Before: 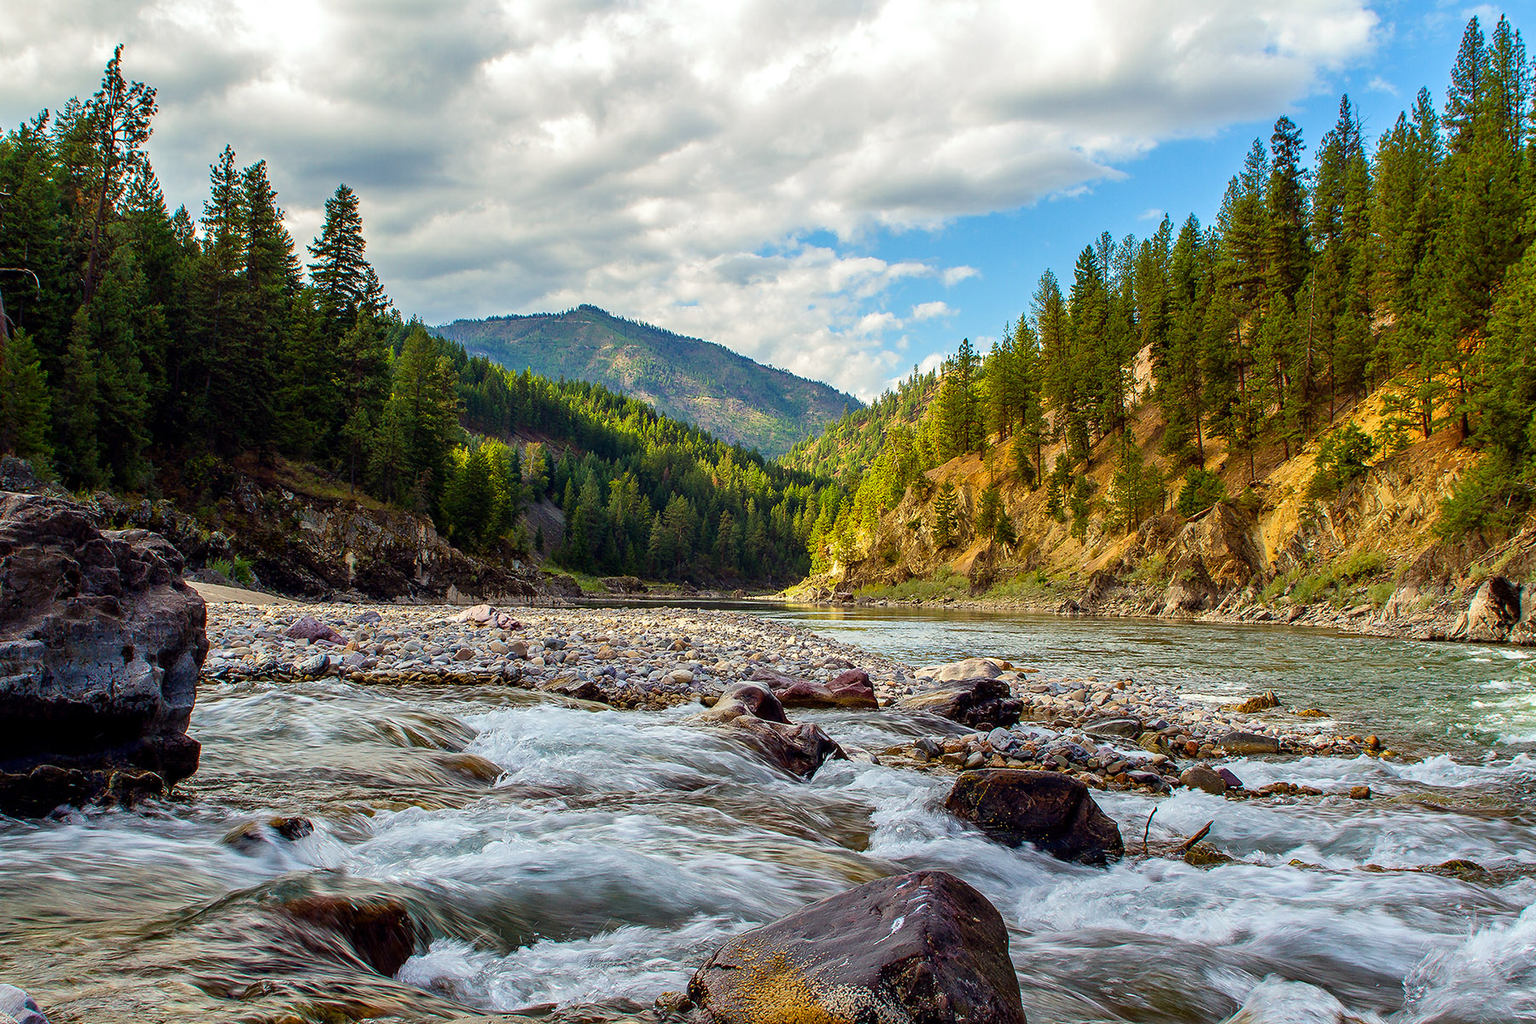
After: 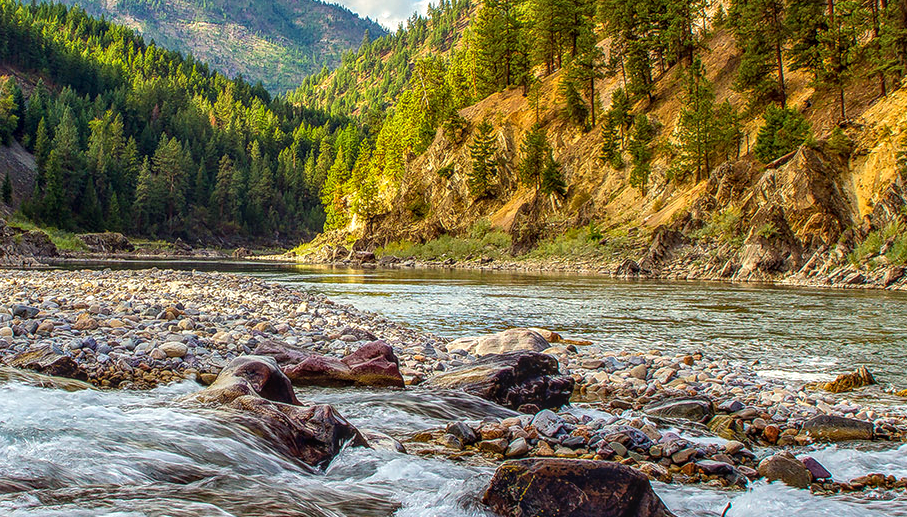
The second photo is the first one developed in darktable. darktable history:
exposure: exposure 0.203 EV, compensate highlight preservation false
crop: left 34.767%, top 36.951%, right 14.804%, bottom 19.951%
local contrast: highlights 4%, shadows 2%, detail 133%
